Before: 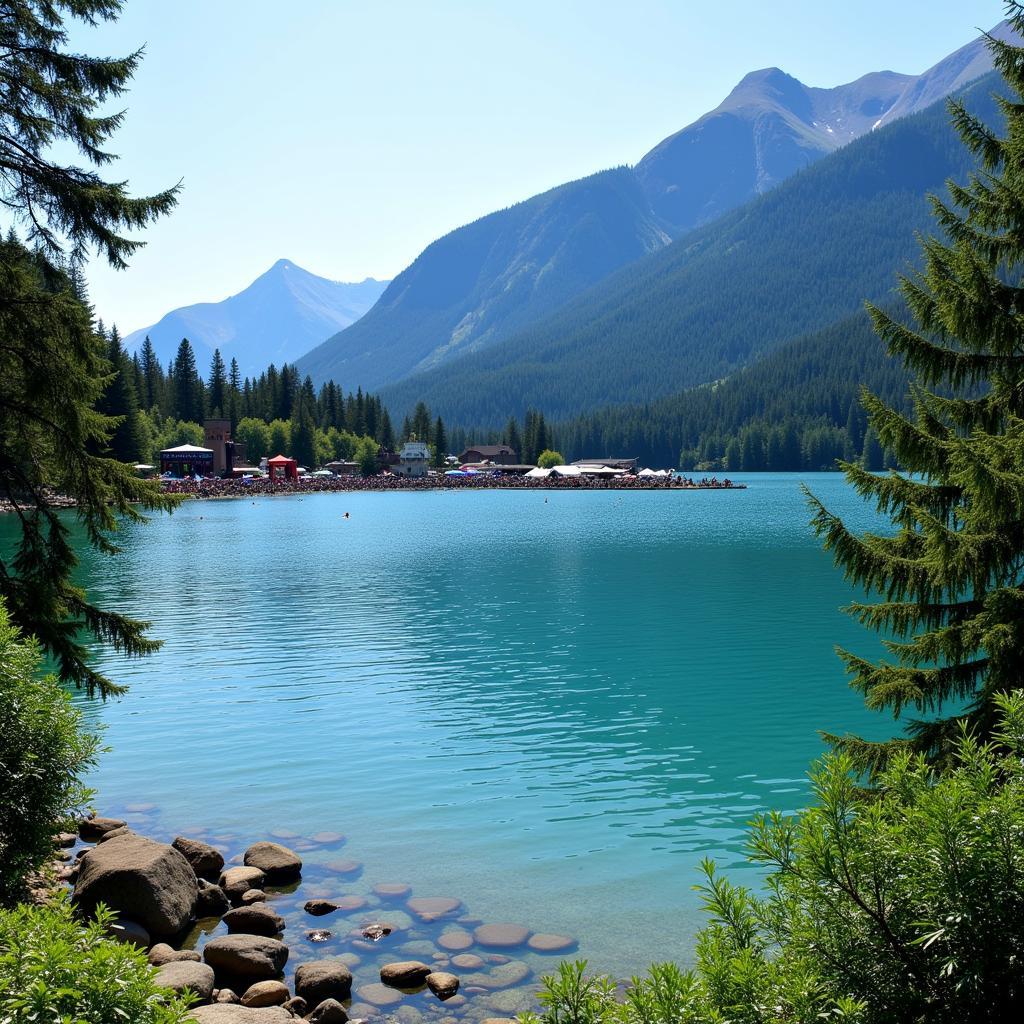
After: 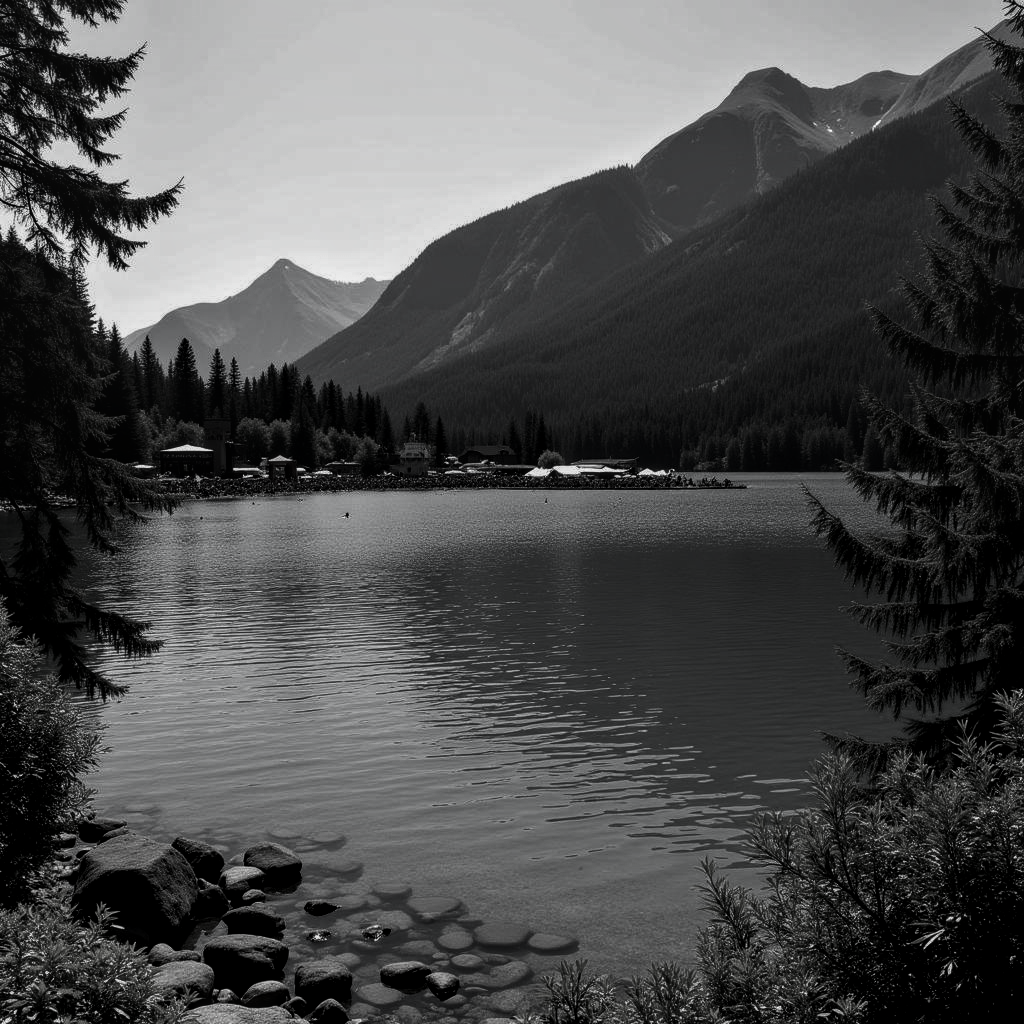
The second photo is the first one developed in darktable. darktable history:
contrast brightness saturation: contrast -0.033, brightness -0.605, saturation -0.981
local contrast: on, module defaults
